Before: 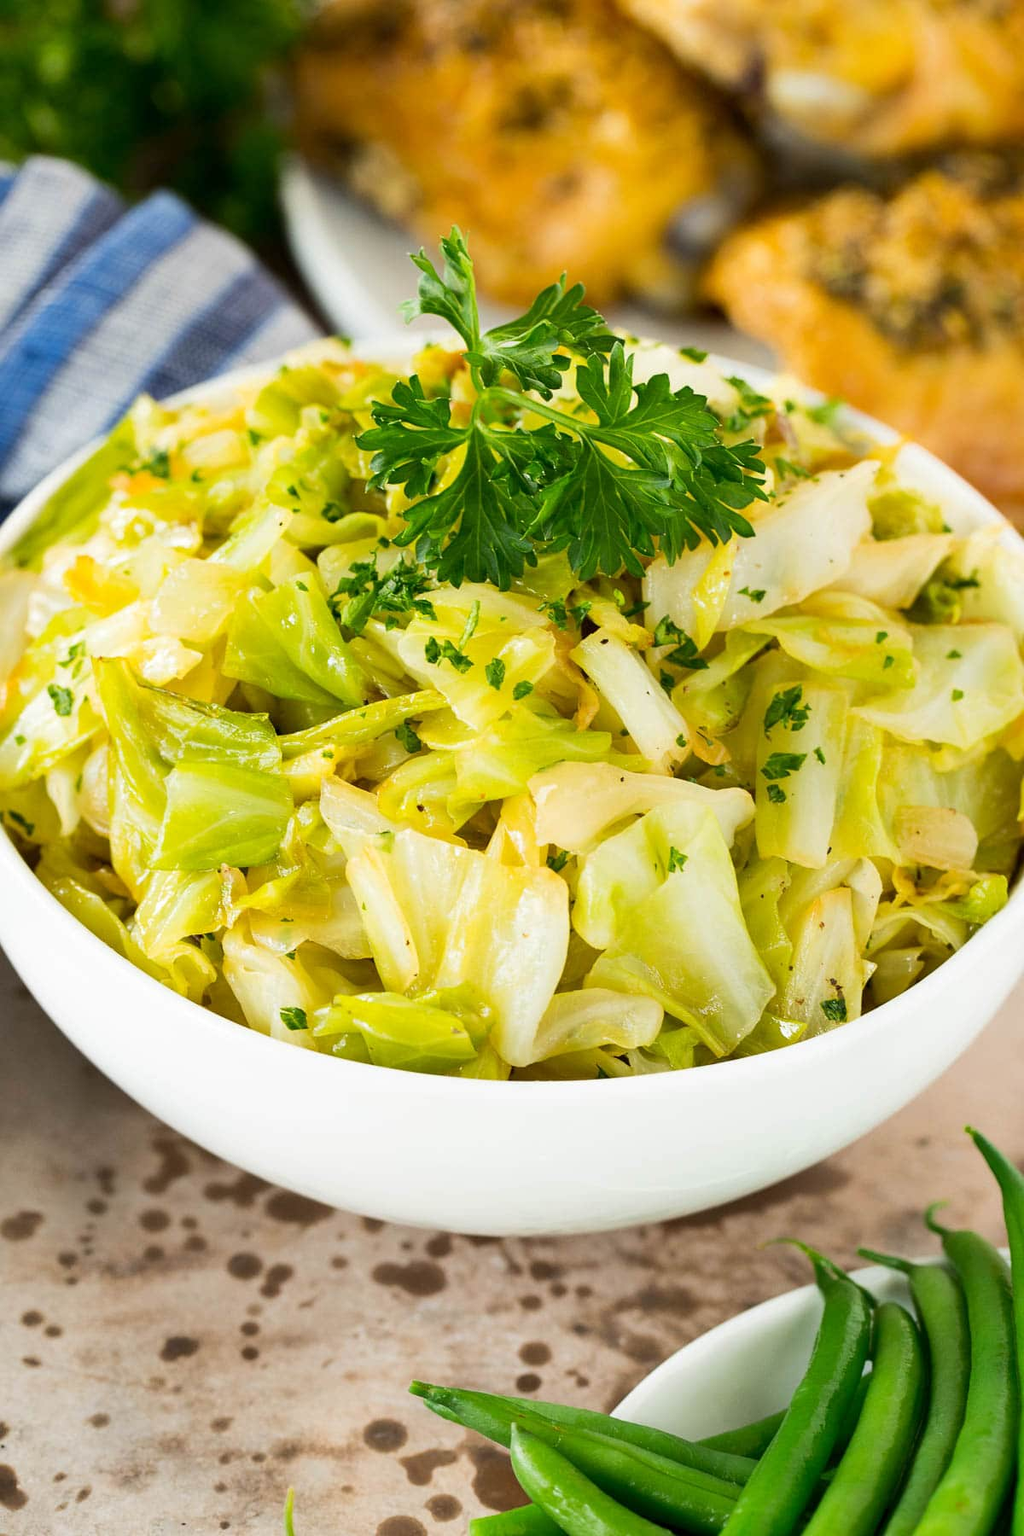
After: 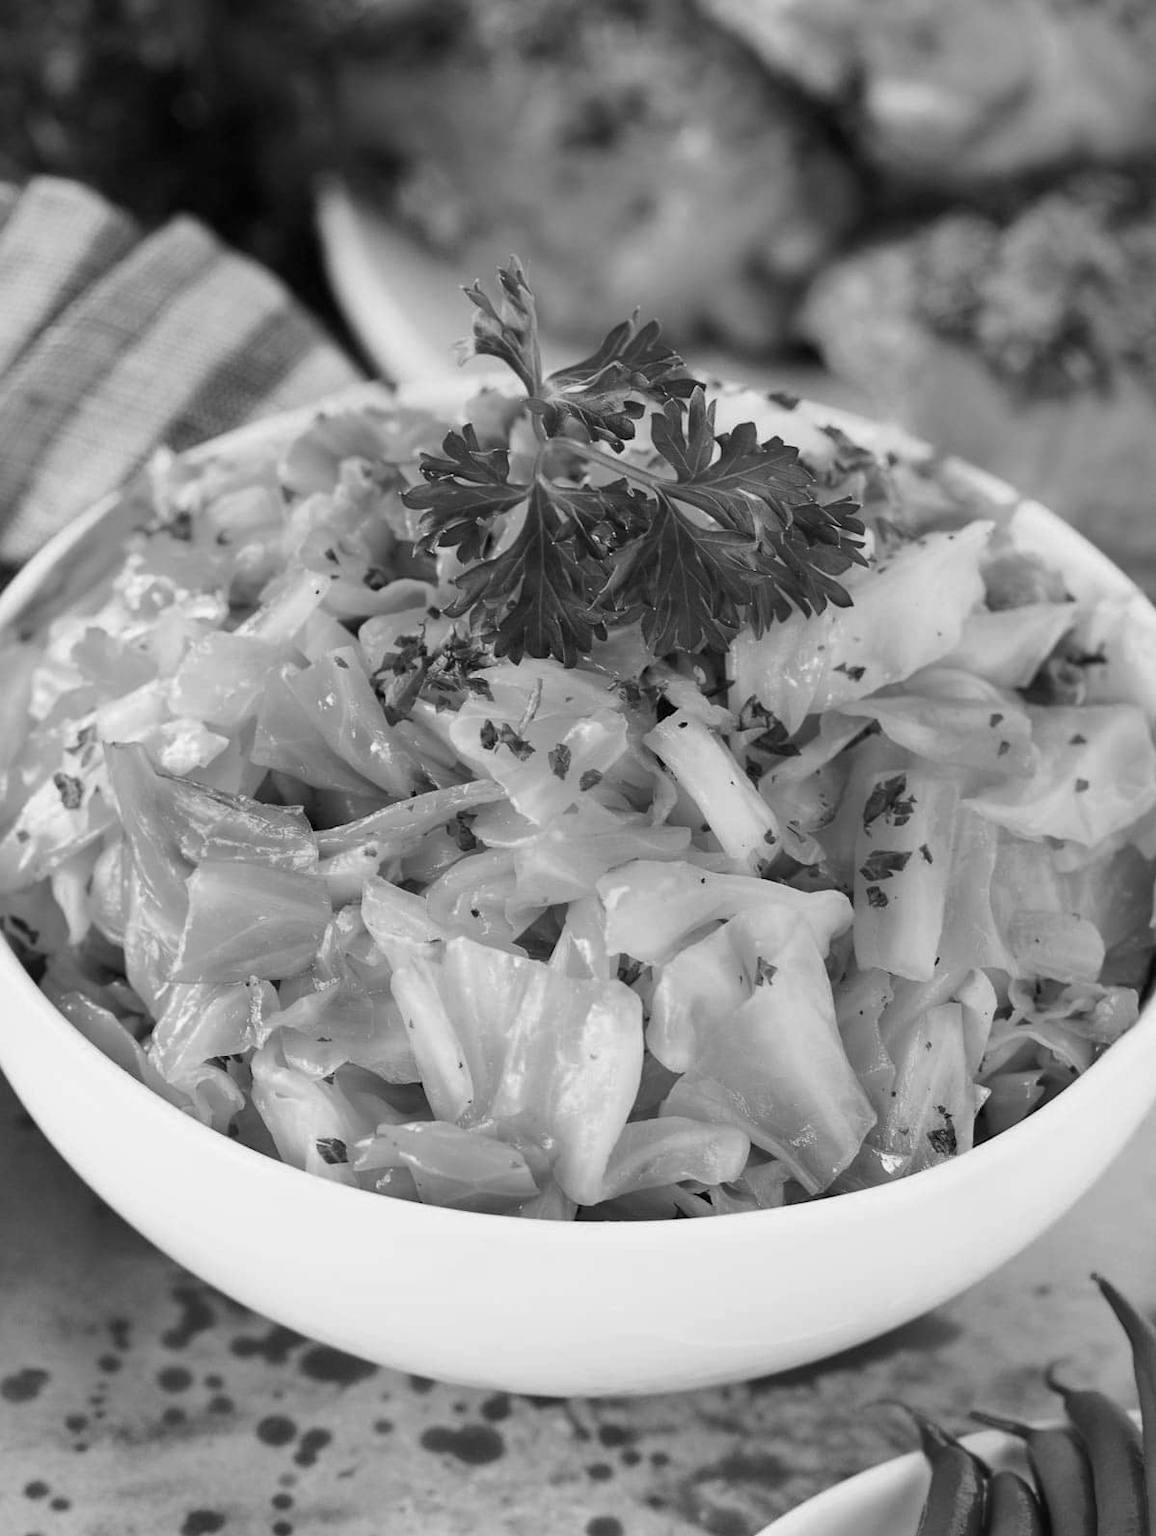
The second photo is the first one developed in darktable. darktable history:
crop and rotate: top 0%, bottom 11.49%
color calibration: output gray [0.246, 0.254, 0.501, 0], gray › normalize channels true, illuminant same as pipeline (D50), adaptation XYZ, x 0.346, y 0.359, gamut compression 0
